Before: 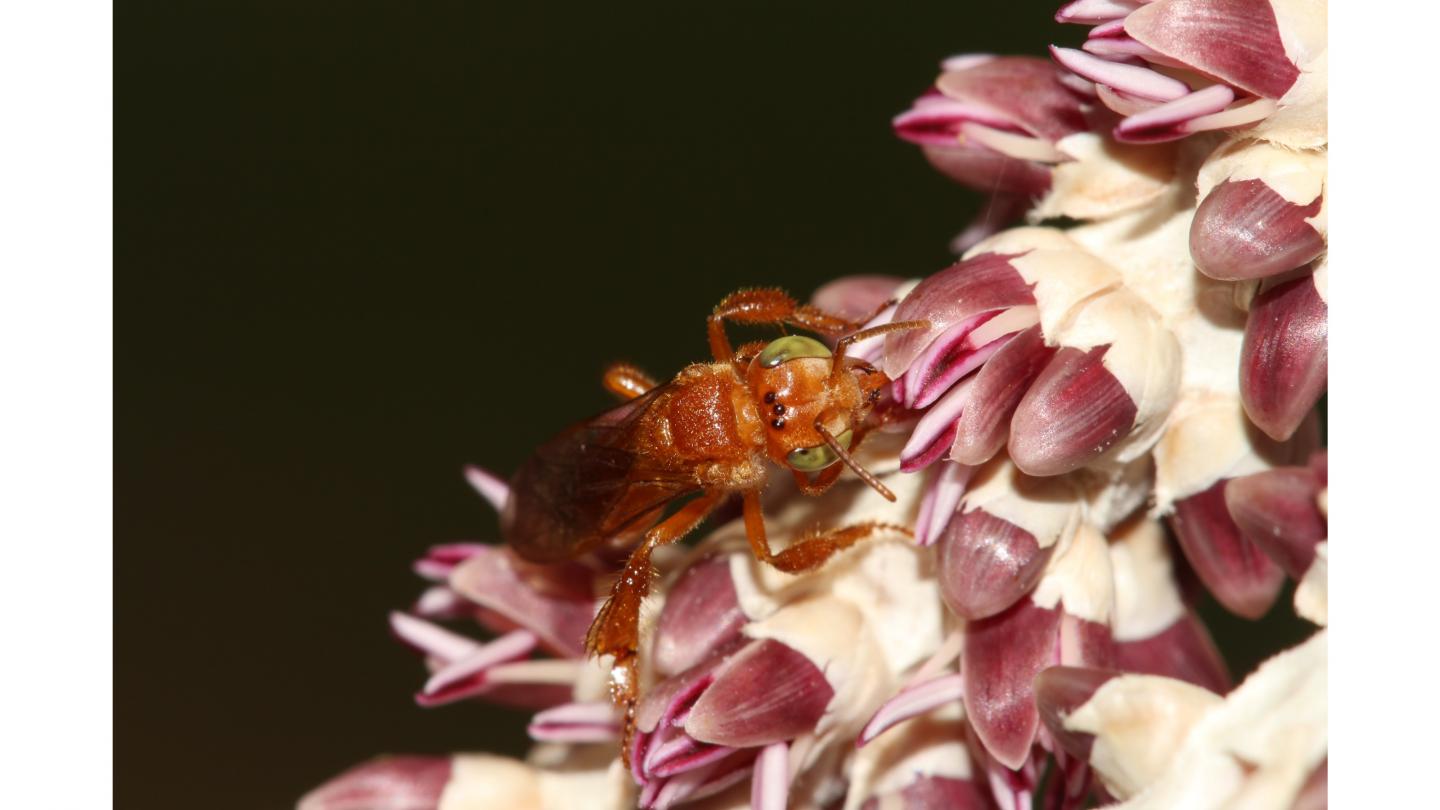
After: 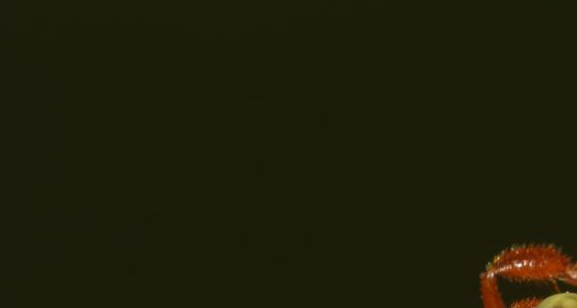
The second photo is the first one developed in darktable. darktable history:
crop: left 15.782%, top 5.422%, right 44.127%, bottom 56.477%
